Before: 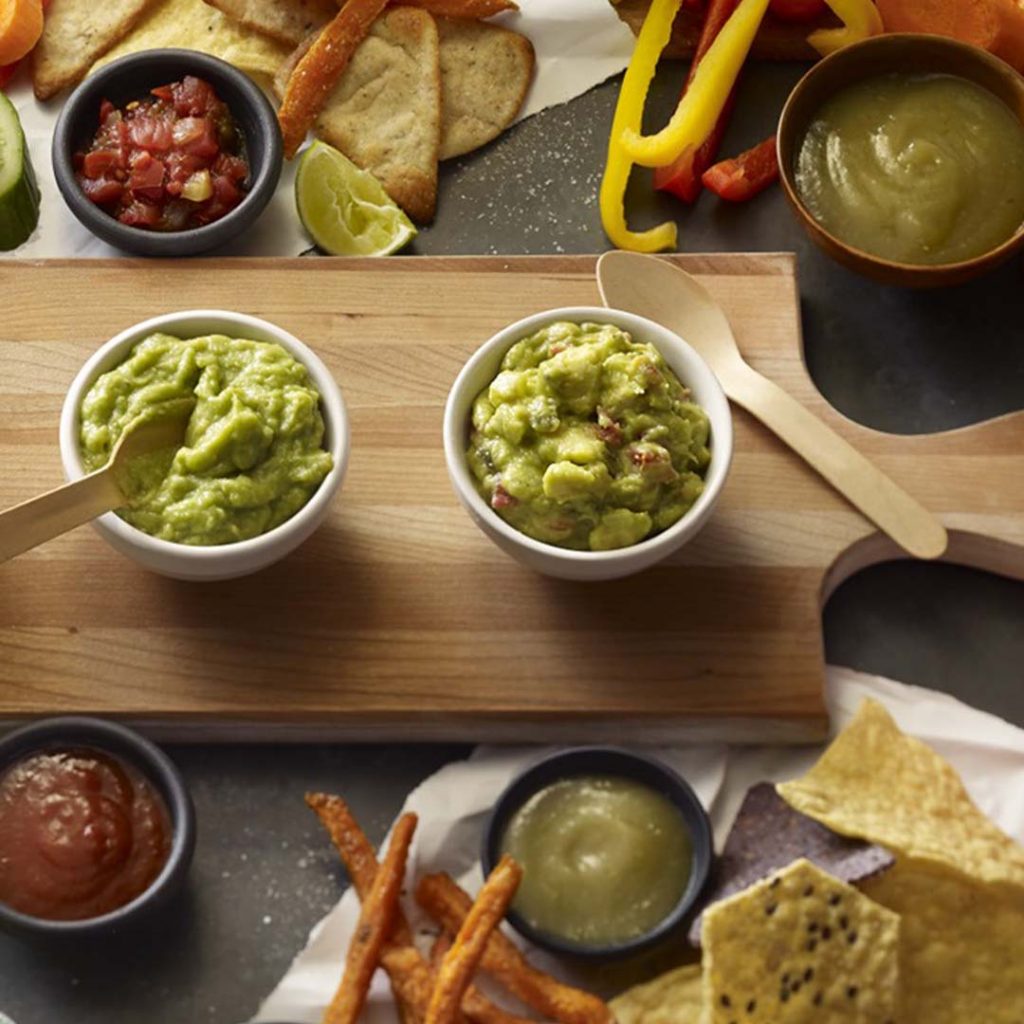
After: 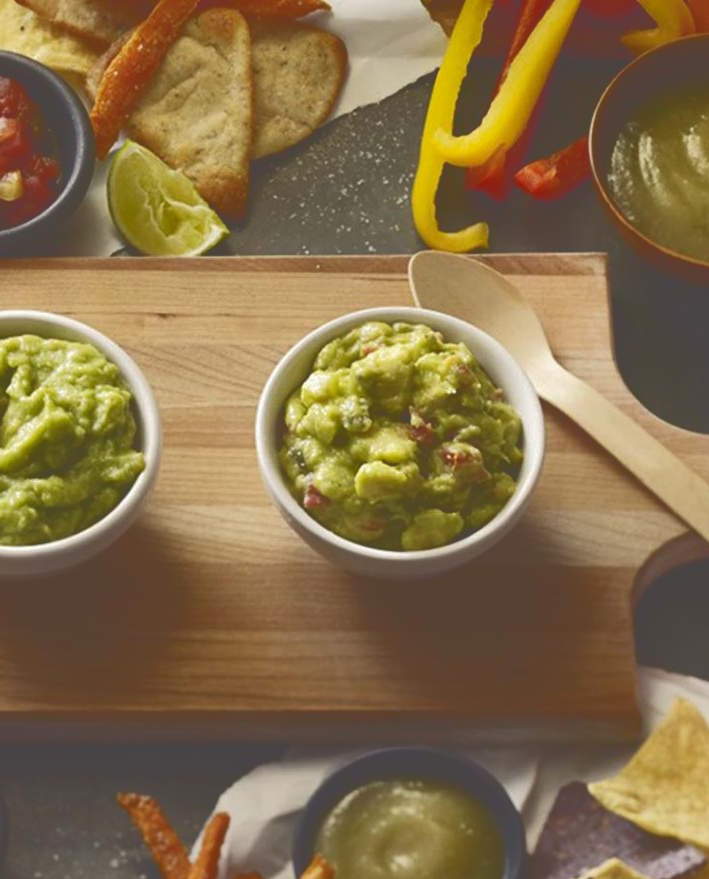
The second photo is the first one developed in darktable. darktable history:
tone curve: curves: ch0 [(0, 0) (0.003, 0.284) (0.011, 0.284) (0.025, 0.288) (0.044, 0.29) (0.069, 0.292) (0.1, 0.296) (0.136, 0.298) (0.177, 0.305) (0.224, 0.312) (0.277, 0.327) (0.335, 0.362) (0.399, 0.407) (0.468, 0.464) (0.543, 0.537) (0.623, 0.62) (0.709, 0.71) (0.801, 0.79) (0.898, 0.862) (1, 1)], color space Lab, independent channels, preserve colors none
exposure: exposure -0.003 EV, compensate highlight preservation false
crop: left 18.431%, right 12.29%, bottom 14.073%
